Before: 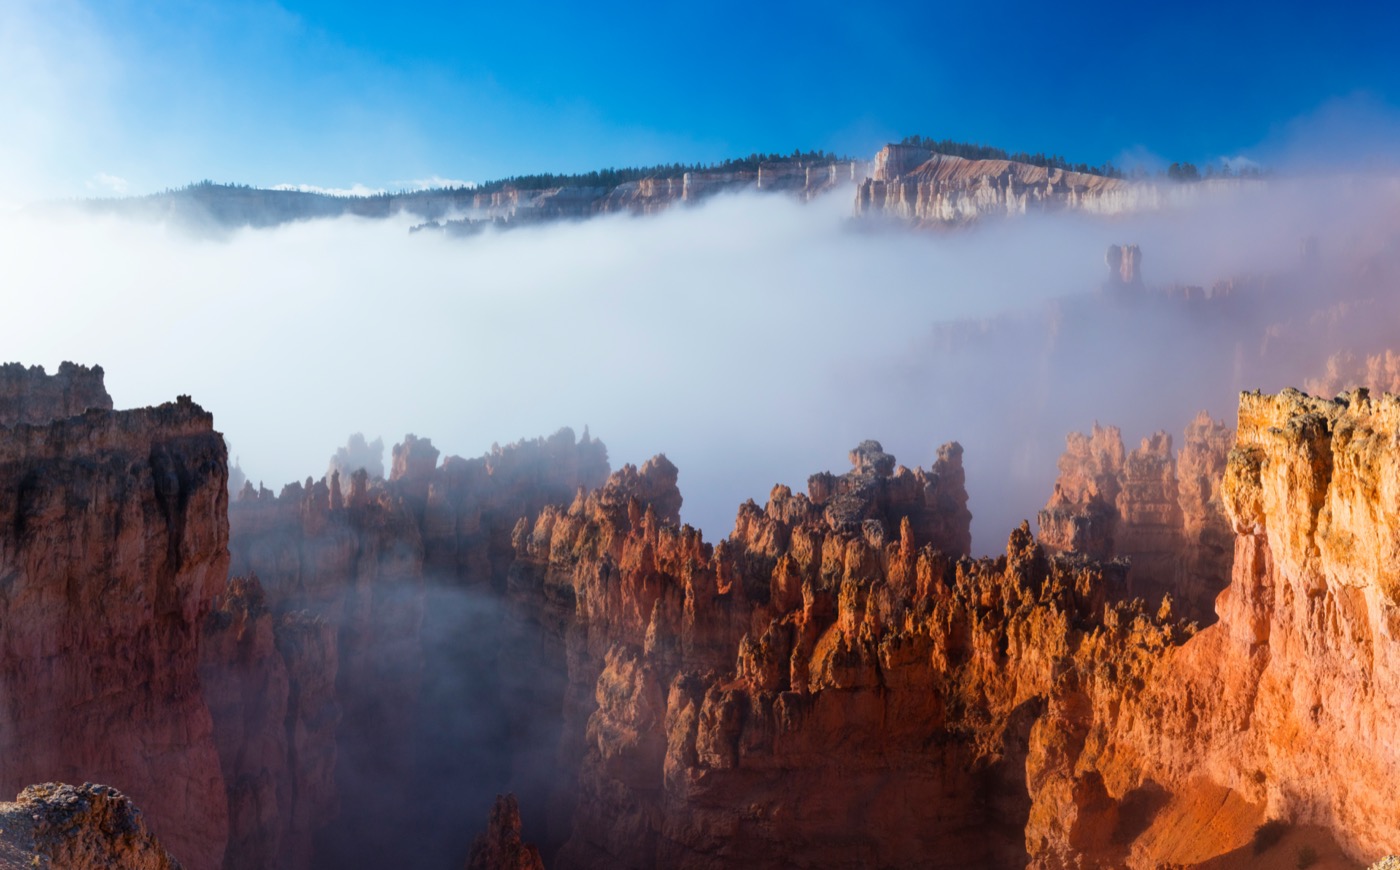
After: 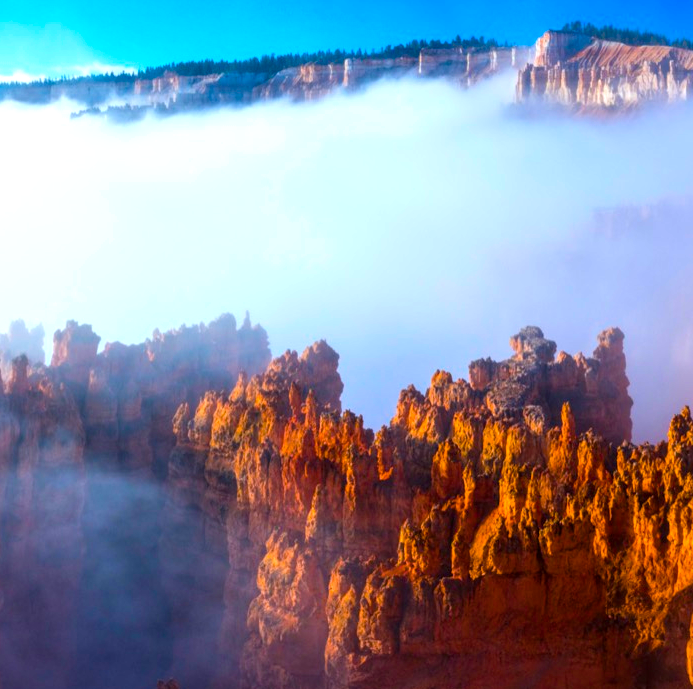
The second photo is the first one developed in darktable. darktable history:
color balance rgb: perceptual saturation grading › global saturation 30.742%, global vibrance 50.838%
local contrast: on, module defaults
crop and rotate: angle 0.02°, left 24.272%, top 13.228%, right 26.231%, bottom 7.551%
exposure: exposure 0.569 EV, compensate highlight preservation false
tone equalizer: on, module defaults
